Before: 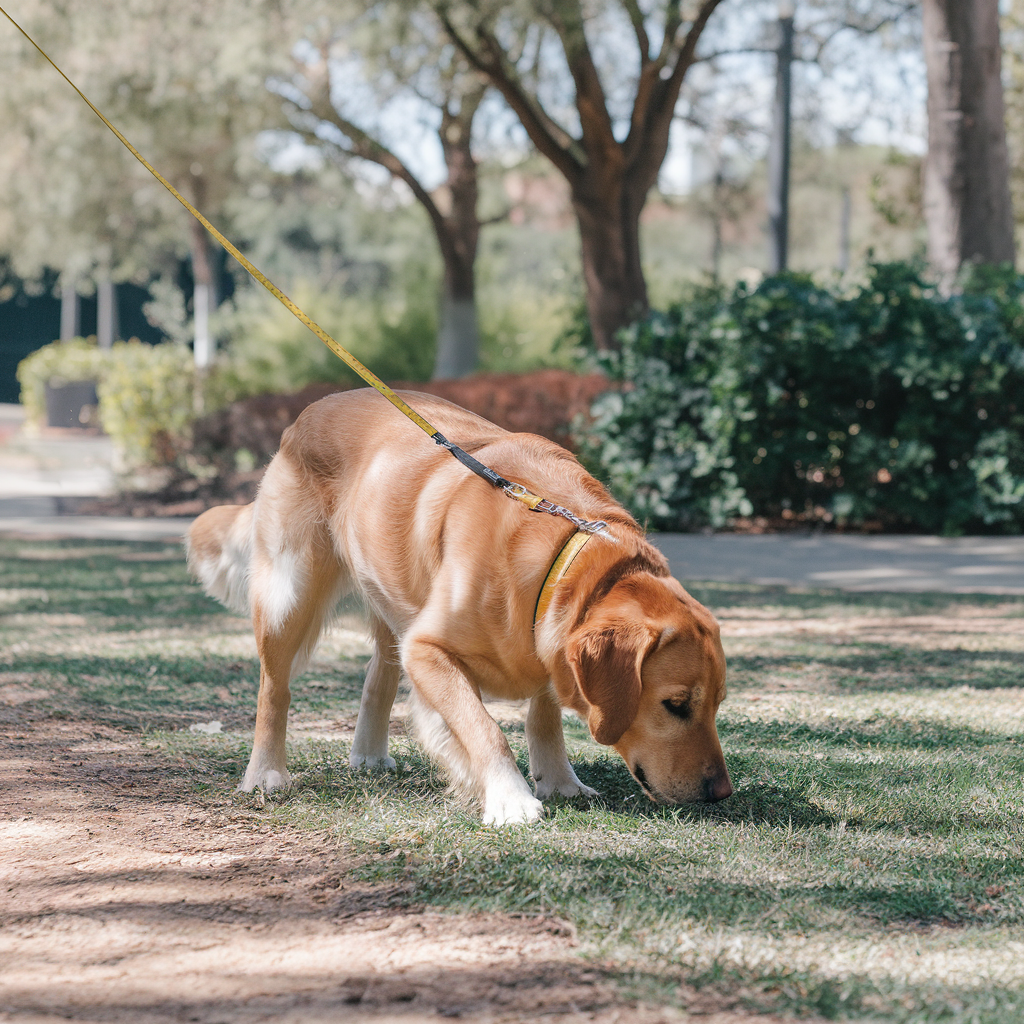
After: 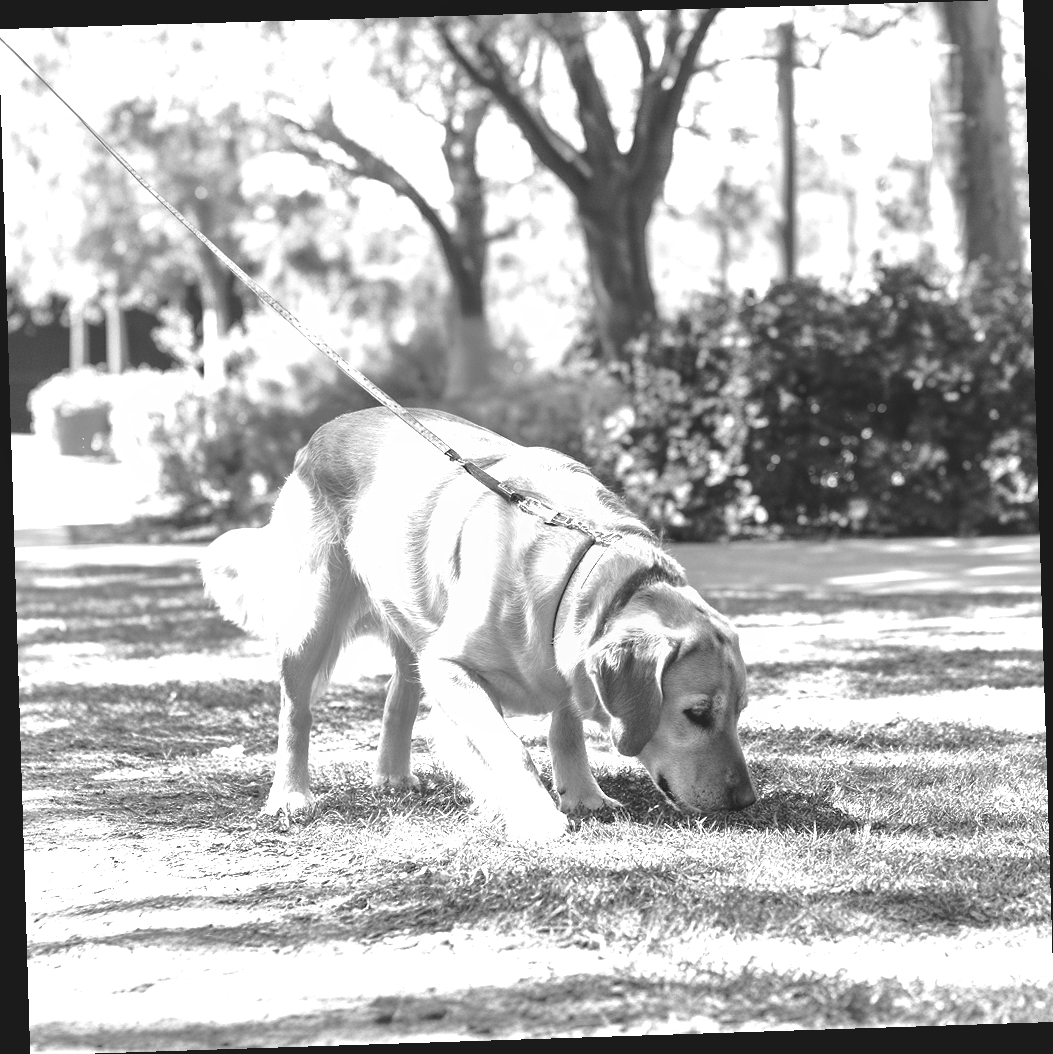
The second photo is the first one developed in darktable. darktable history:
crop and rotate: left 0.126%
monochrome: on, module defaults
contrast brightness saturation: contrast -0.11
exposure: exposure 0.95 EV, compensate highlight preservation false
shadows and highlights: on, module defaults
rotate and perspective: rotation -1.77°, lens shift (horizontal) 0.004, automatic cropping off
tone equalizer: -8 EV -0.75 EV, -7 EV -0.7 EV, -6 EV -0.6 EV, -5 EV -0.4 EV, -3 EV 0.4 EV, -2 EV 0.6 EV, -1 EV 0.7 EV, +0 EV 0.75 EV, edges refinement/feathering 500, mask exposure compensation -1.57 EV, preserve details no
